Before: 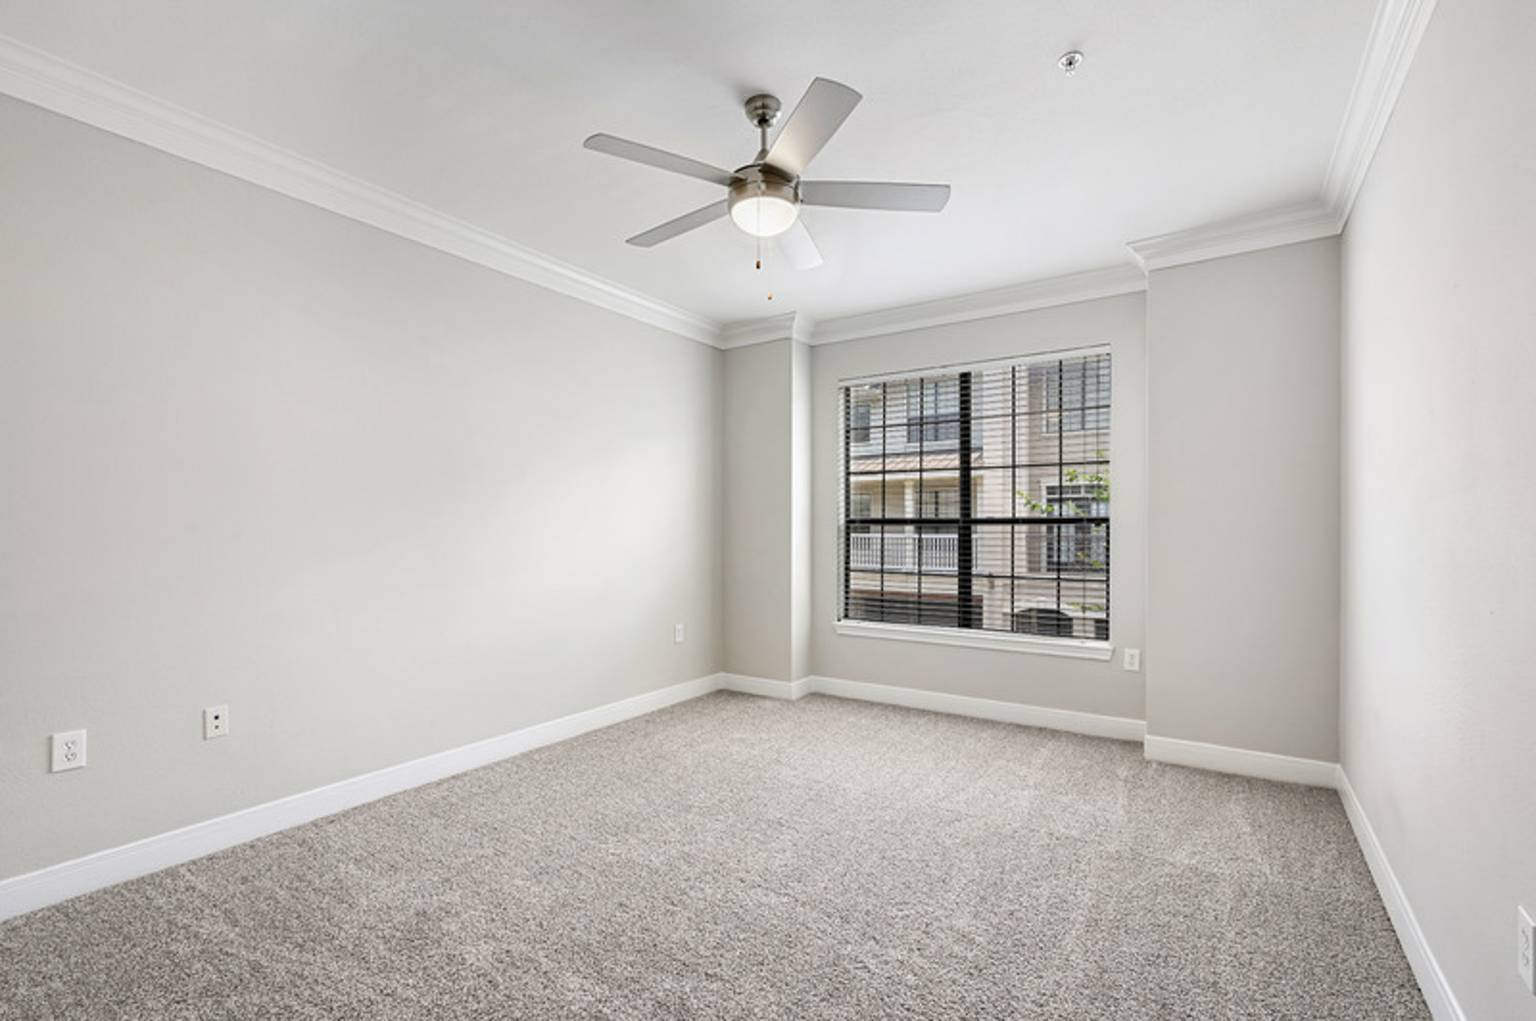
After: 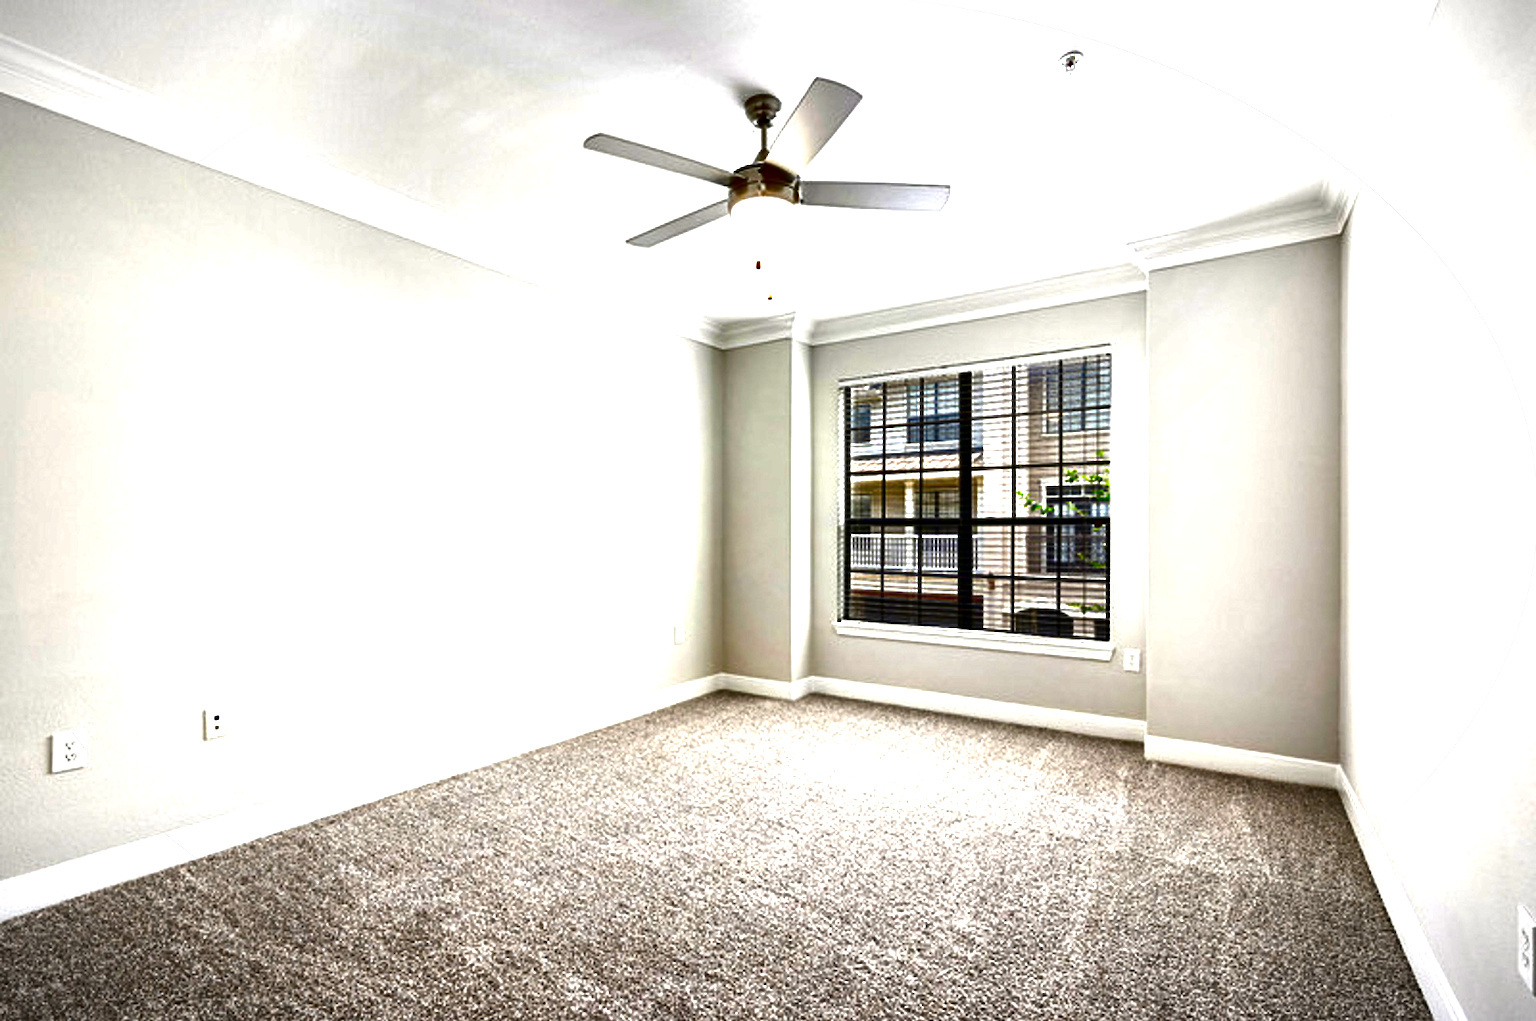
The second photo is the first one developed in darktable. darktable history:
contrast brightness saturation: brightness -1, saturation 1
exposure: black level correction -0.001, exposure 0.9 EV, compensate exposure bias true, compensate highlight preservation false
vignetting: fall-off start 100%, brightness -0.406, saturation -0.3, width/height ratio 1.324, dithering 8-bit output, unbound false
